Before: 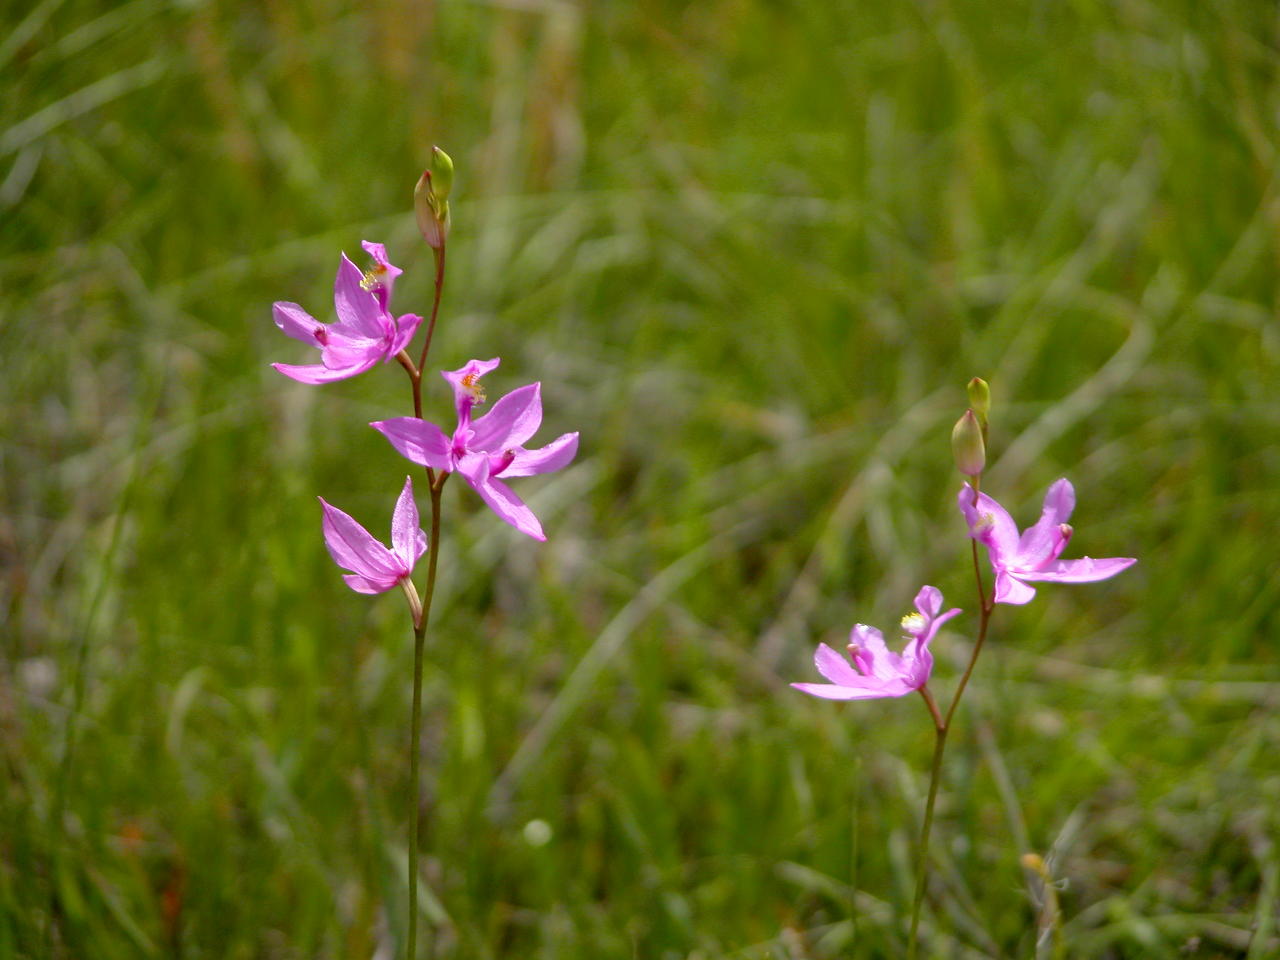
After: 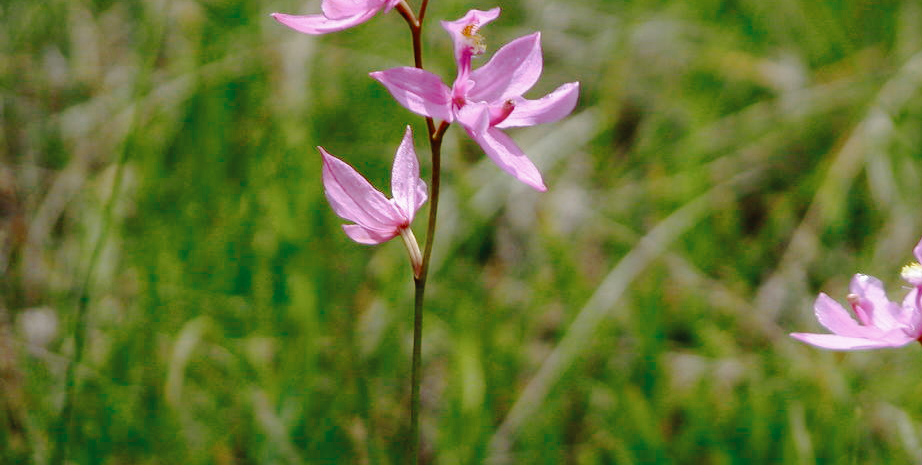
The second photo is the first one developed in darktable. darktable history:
crop: top 36.498%, right 27.964%, bottom 14.995%
color zones: curves: ch0 [(0, 0.5) (0.125, 0.4) (0.25, 0.5) (0.375, 0.4) (0.5, 0.4) (0.625, 0.35) (0.75, 0.35) (0.875, 0.5)]; ch1 [(0, 0.35) (0.125, 0.45) (0.25, 0.35) (0.375, 0.35) (0.5, 0.35) (0.625, 0.35) (0.75, 0.45) (0.875, 0.35)]; ch2 [(0, 0.6) (0.125, 0.5) (0.25, 0.5) (0.375, 0.6) (0.5, 0.6) (0.625, 0.5) (0.75, 0.5) (0.875, 0.5)]
tone curve: curves: ch0 [(0, 0) (0.003, 0.026) (0.011, 0.025) (0.025, 0.022) (0.044, 0.022) (0.069, 0.028) (0.1, 0.041) (0.136, 0.062) (0.177, 0.103) (0.224, 0.167) (0.277, 0.242) (0.335, 0.343) (0.399, 0.452) (0.468, 0.539) (0.543, 0.614) (0.623, 0.683) (0.709, 0.749) (0.801, 0.827) (0.898, 0.918) (1, 1)], preserve colors none
